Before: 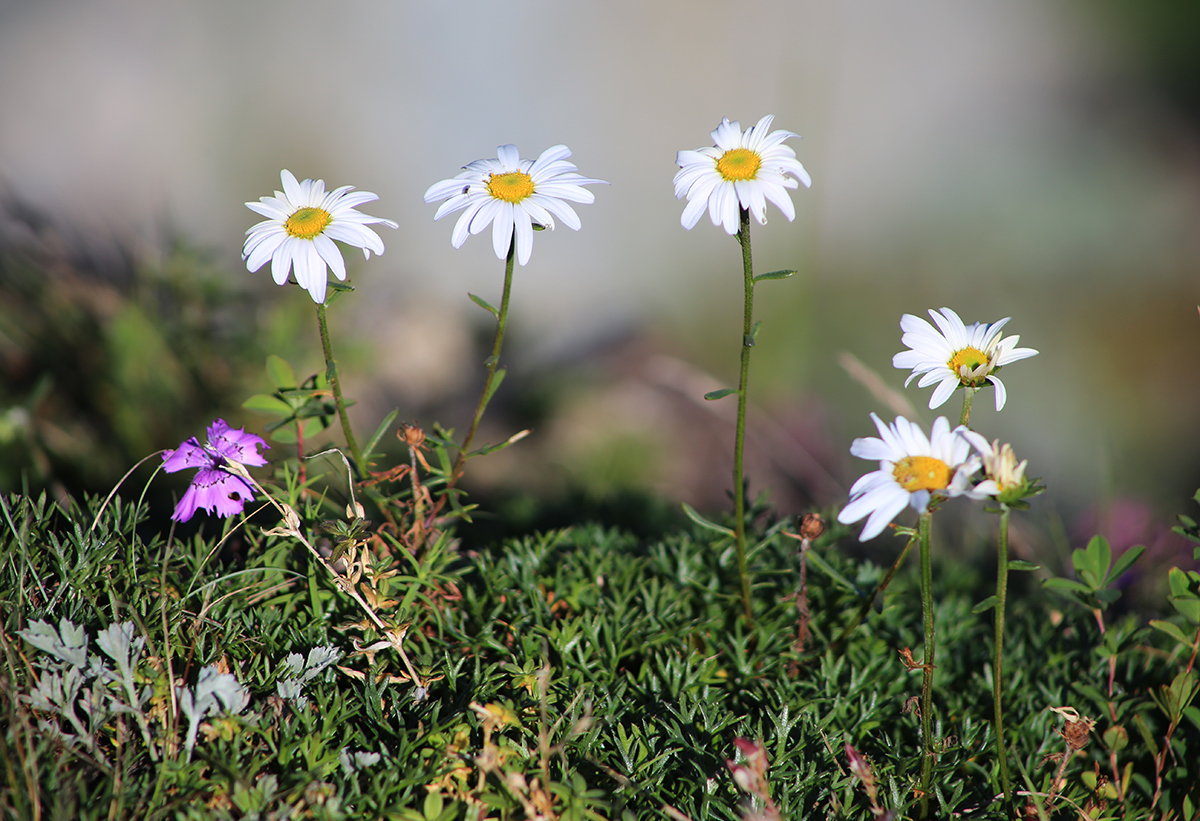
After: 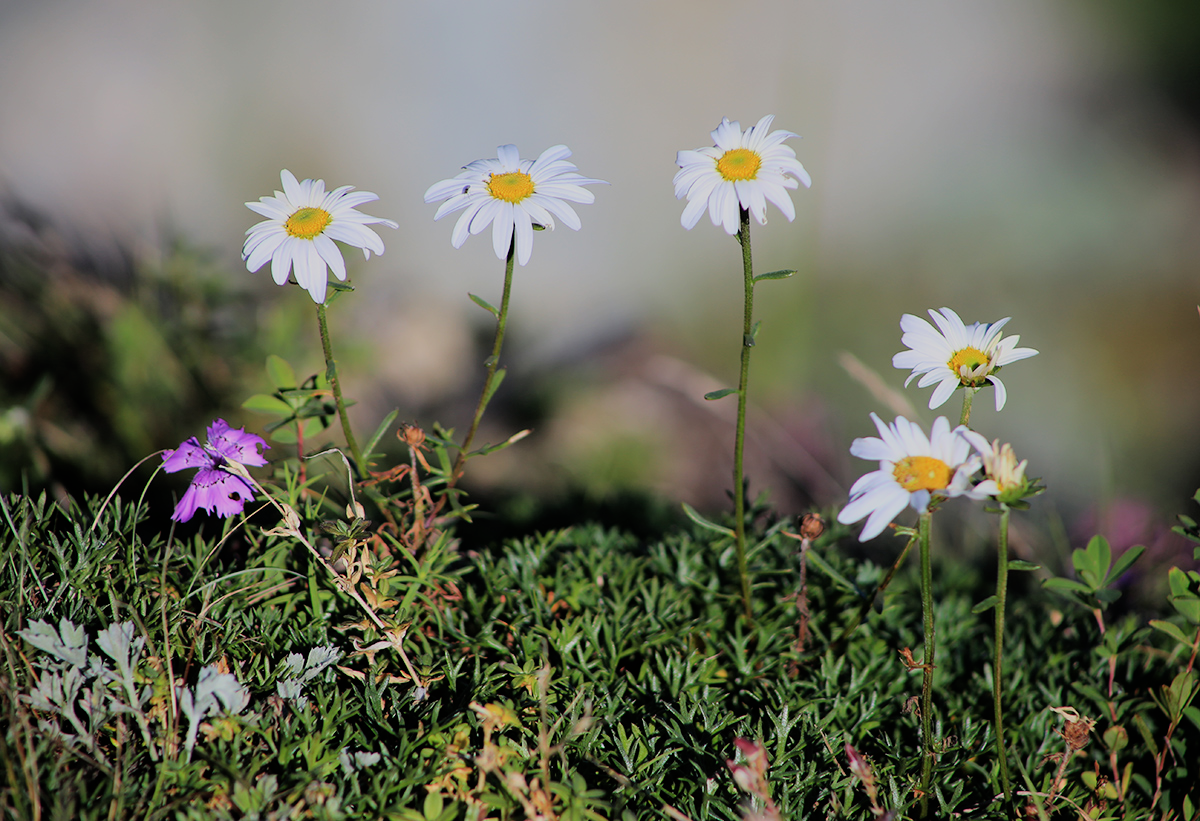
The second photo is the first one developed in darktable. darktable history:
filmic rgb: black relative exposure -7.65 EV, white relative exposure 4.56 EV, threshold 5.94 EV, hardness 3.61, color science v6 (2022), enable highlight reconstruction true
